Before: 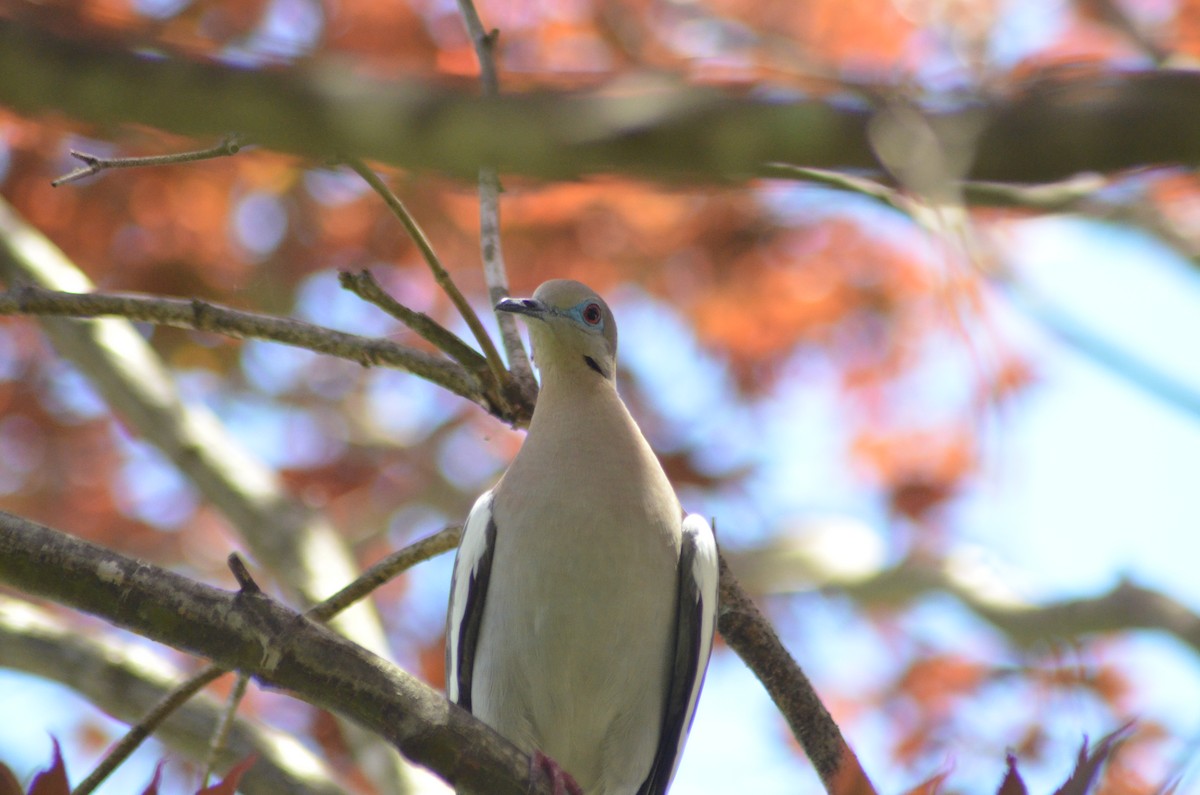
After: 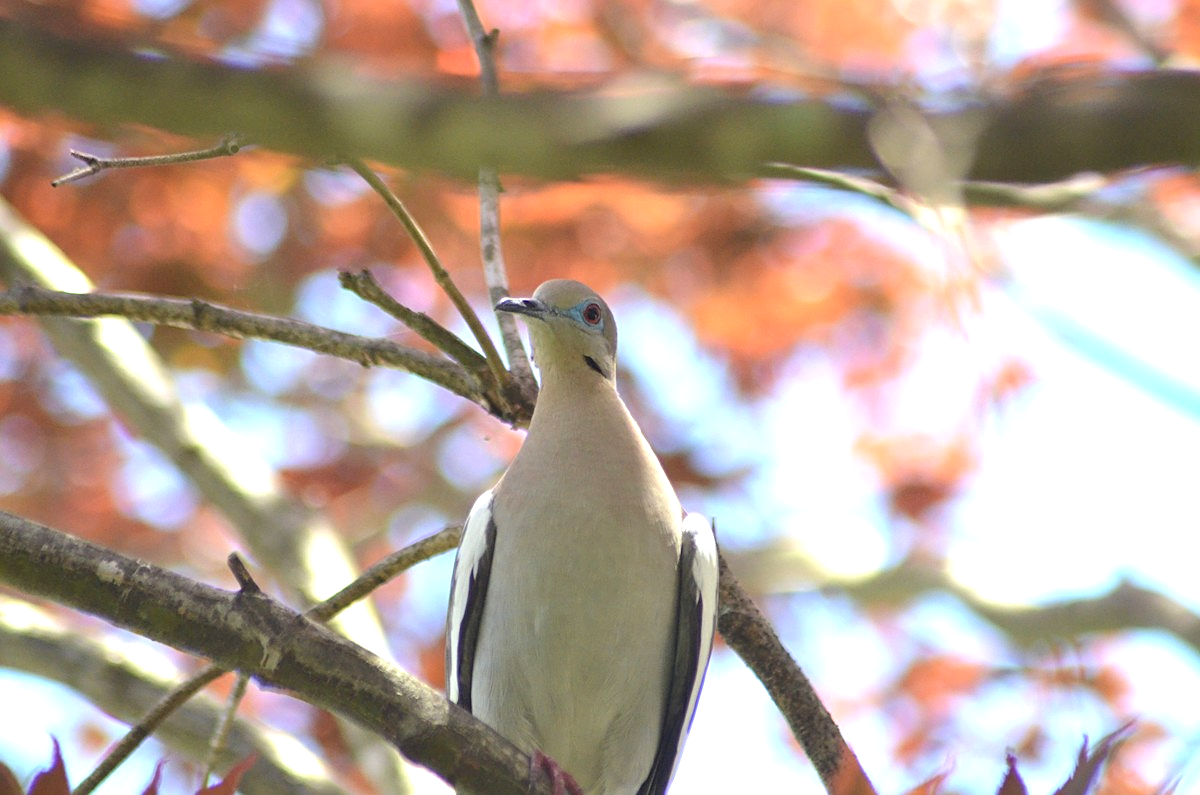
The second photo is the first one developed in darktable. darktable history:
exposure: black level correction 0, exposure 0.6 EV, compensate exposure bias true, compensate highlight preservation false
sharpen: on, module defaults
rotate and perspective: automatic cropping original format, crop left 0, crop top 0
